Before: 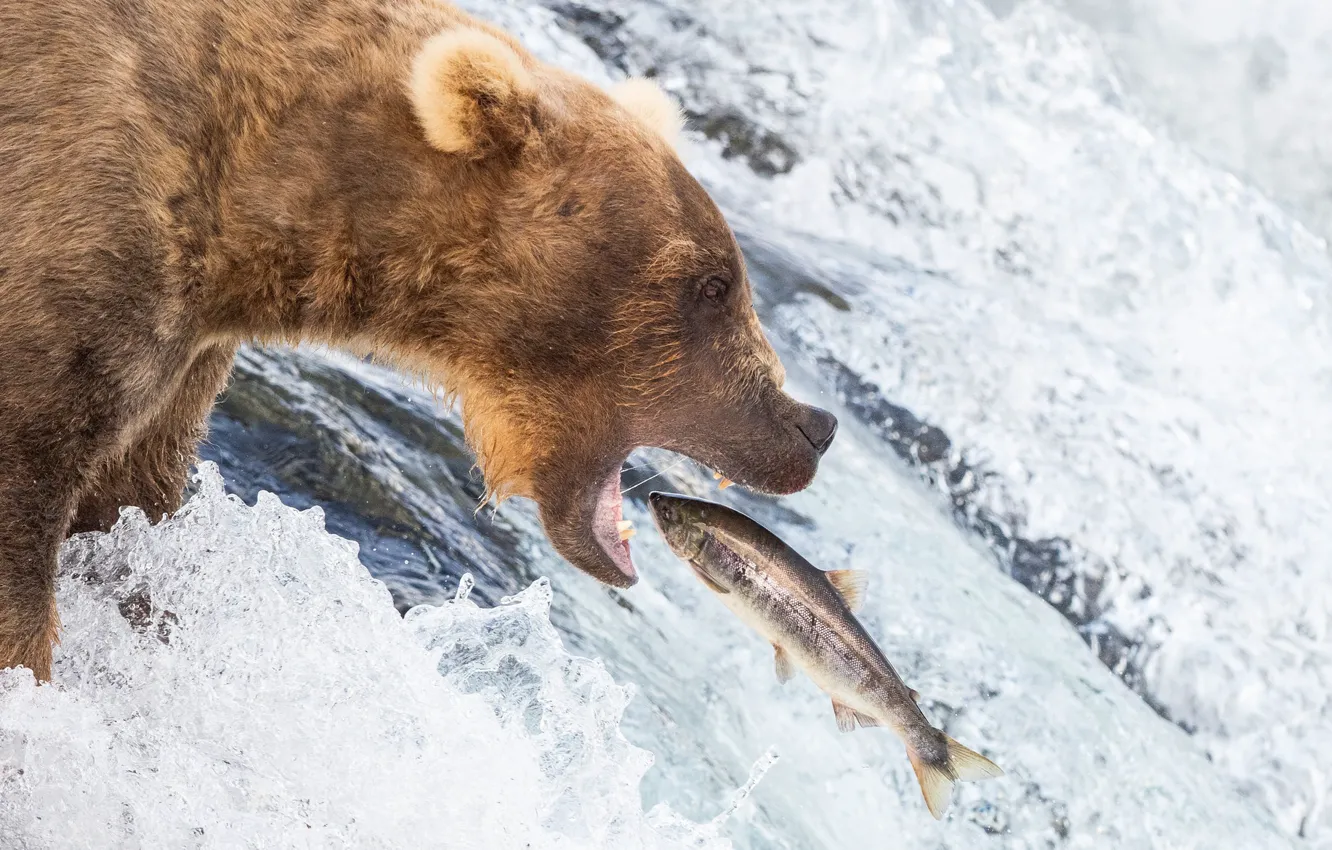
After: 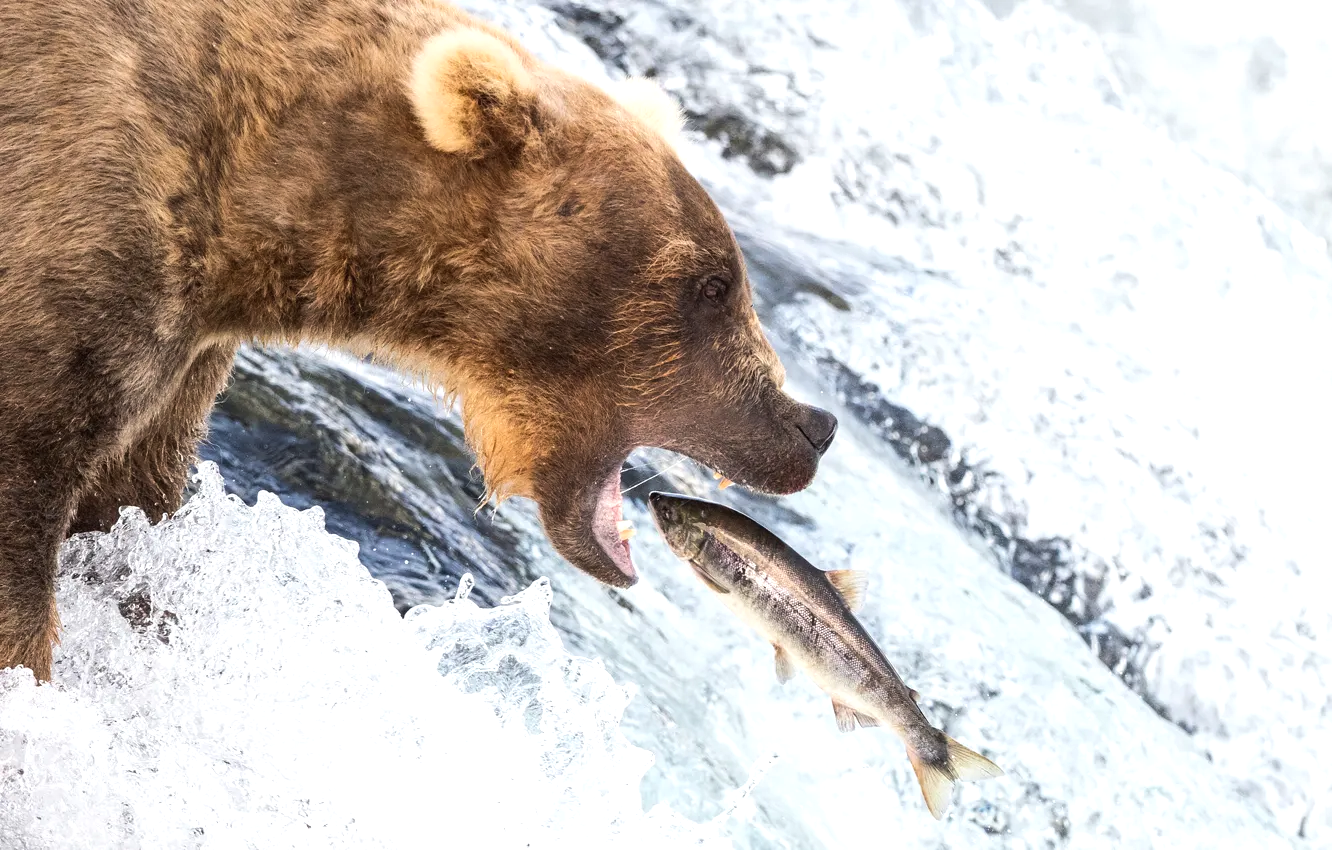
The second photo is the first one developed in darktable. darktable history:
tone equalizer: -8 EV -0.417 EV, -7 EV -0.409 EV, -6 EV -0.354 EV, -5 EV -0.26 EV, -3 EV 0.225 EV, -2 EV 0.325 EV, -1 EV 0.369 EV, +0 EV 0.421 EV, edges refinement/feathering 500, mask exposure compensation -1.57 EV, preserve details no
